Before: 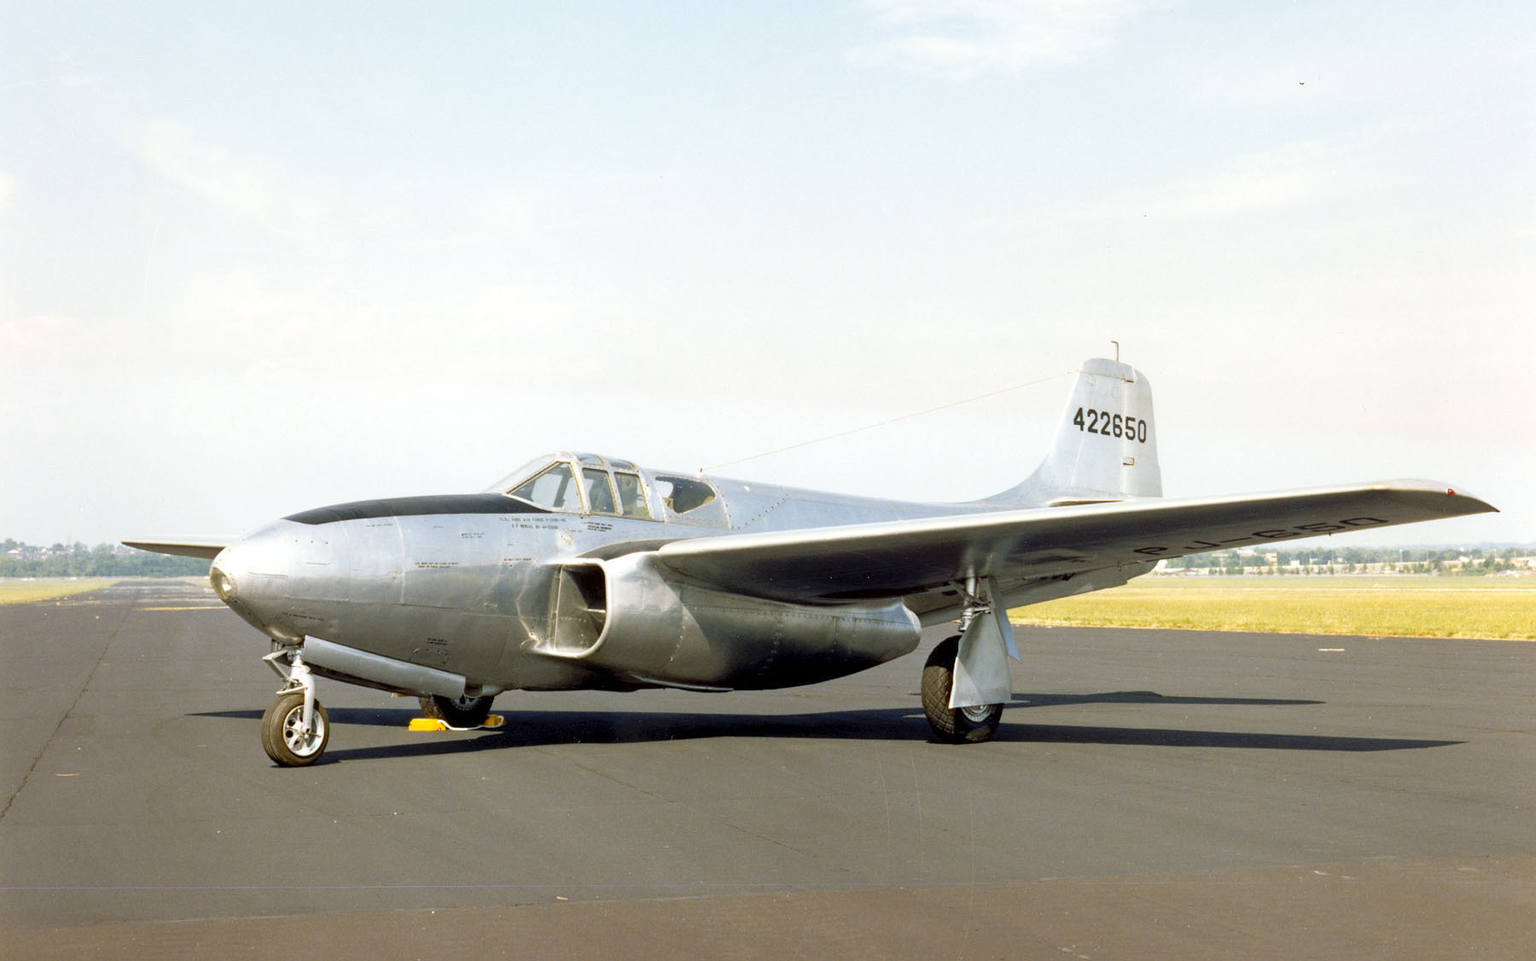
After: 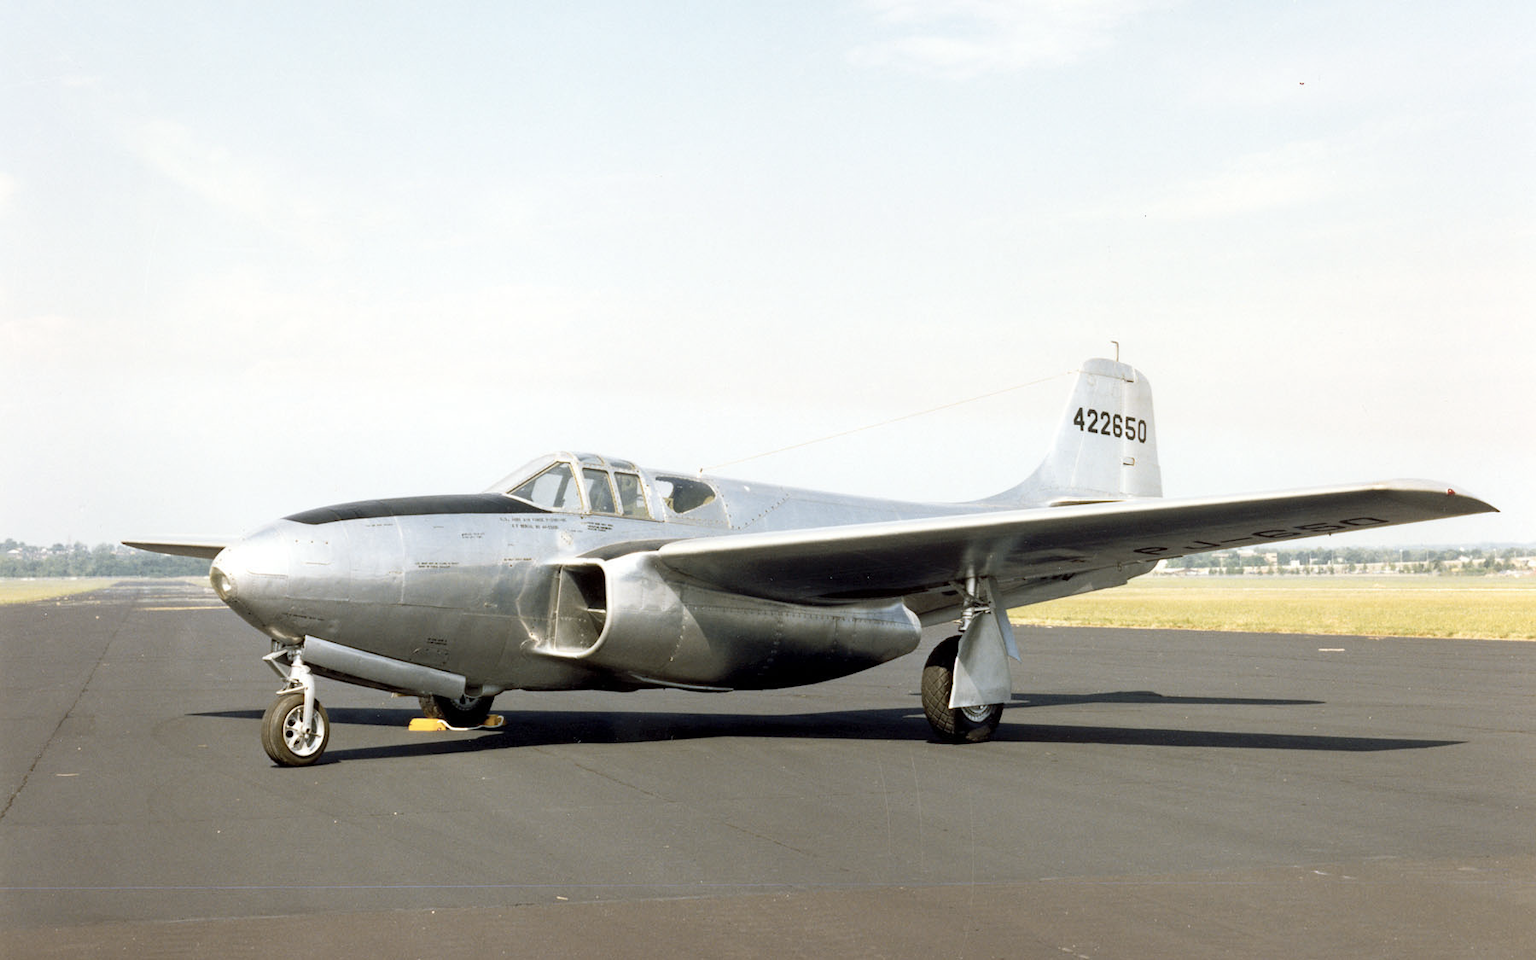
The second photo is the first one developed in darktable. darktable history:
contrast brightness saturation: contrast 0.104, saturation -0.282
